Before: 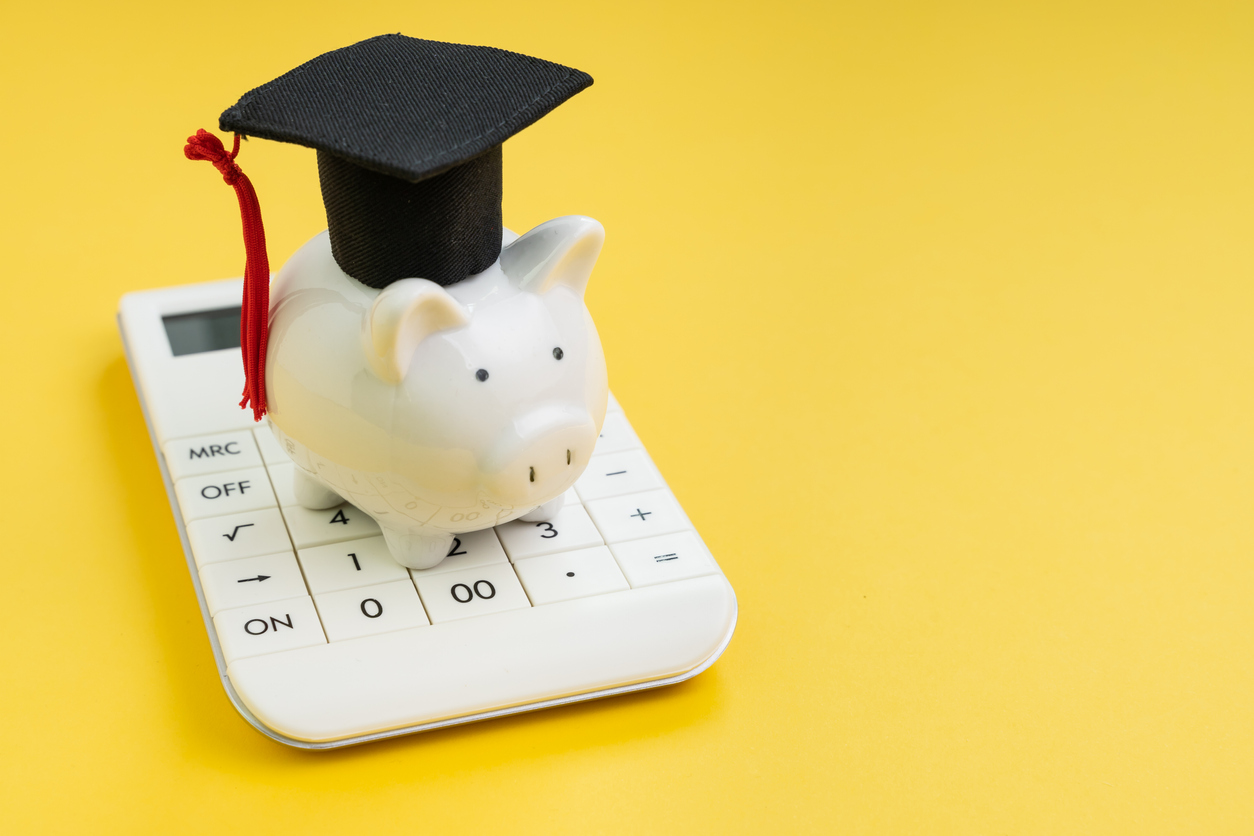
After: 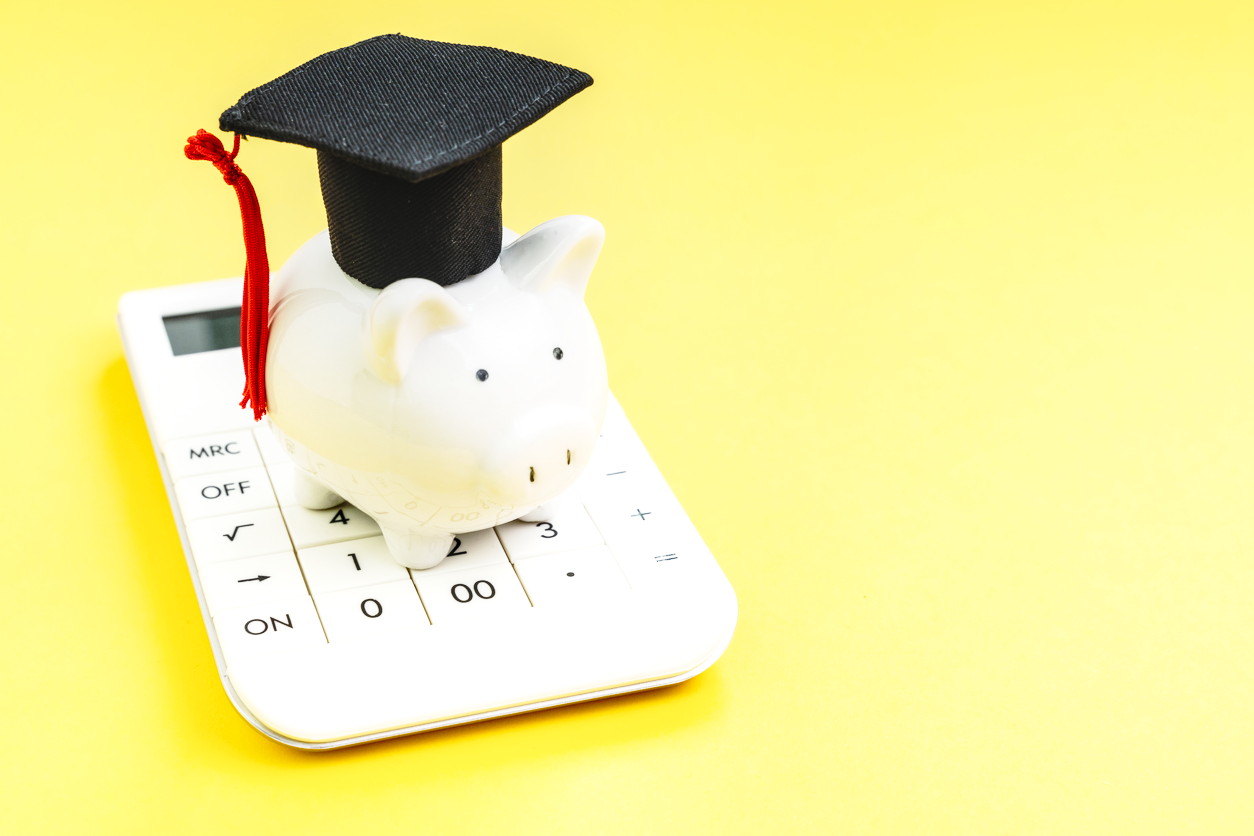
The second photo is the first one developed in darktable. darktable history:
tone equalizer: -8 EV -0.417 EV, -7 EV -0.389 EV, -6 EV -0.333 EV, -5 EV -0.222 EV, -3 EV 0.222 EV, -2 EV 0.333 EV, -1 EV 0.389 EV, +0 EV 0.417 EV, edges refinement/feathering 500, mask exposure compensation -1.57 EV, preserve details no
local contrast: detail 130%
base curve: curves: ch0 [(0, 0) (0.028, 0.03) (0.121, 0.232) (0.46, 0.748) (0.859, 0.968) (1, 1)], preserve colors none
